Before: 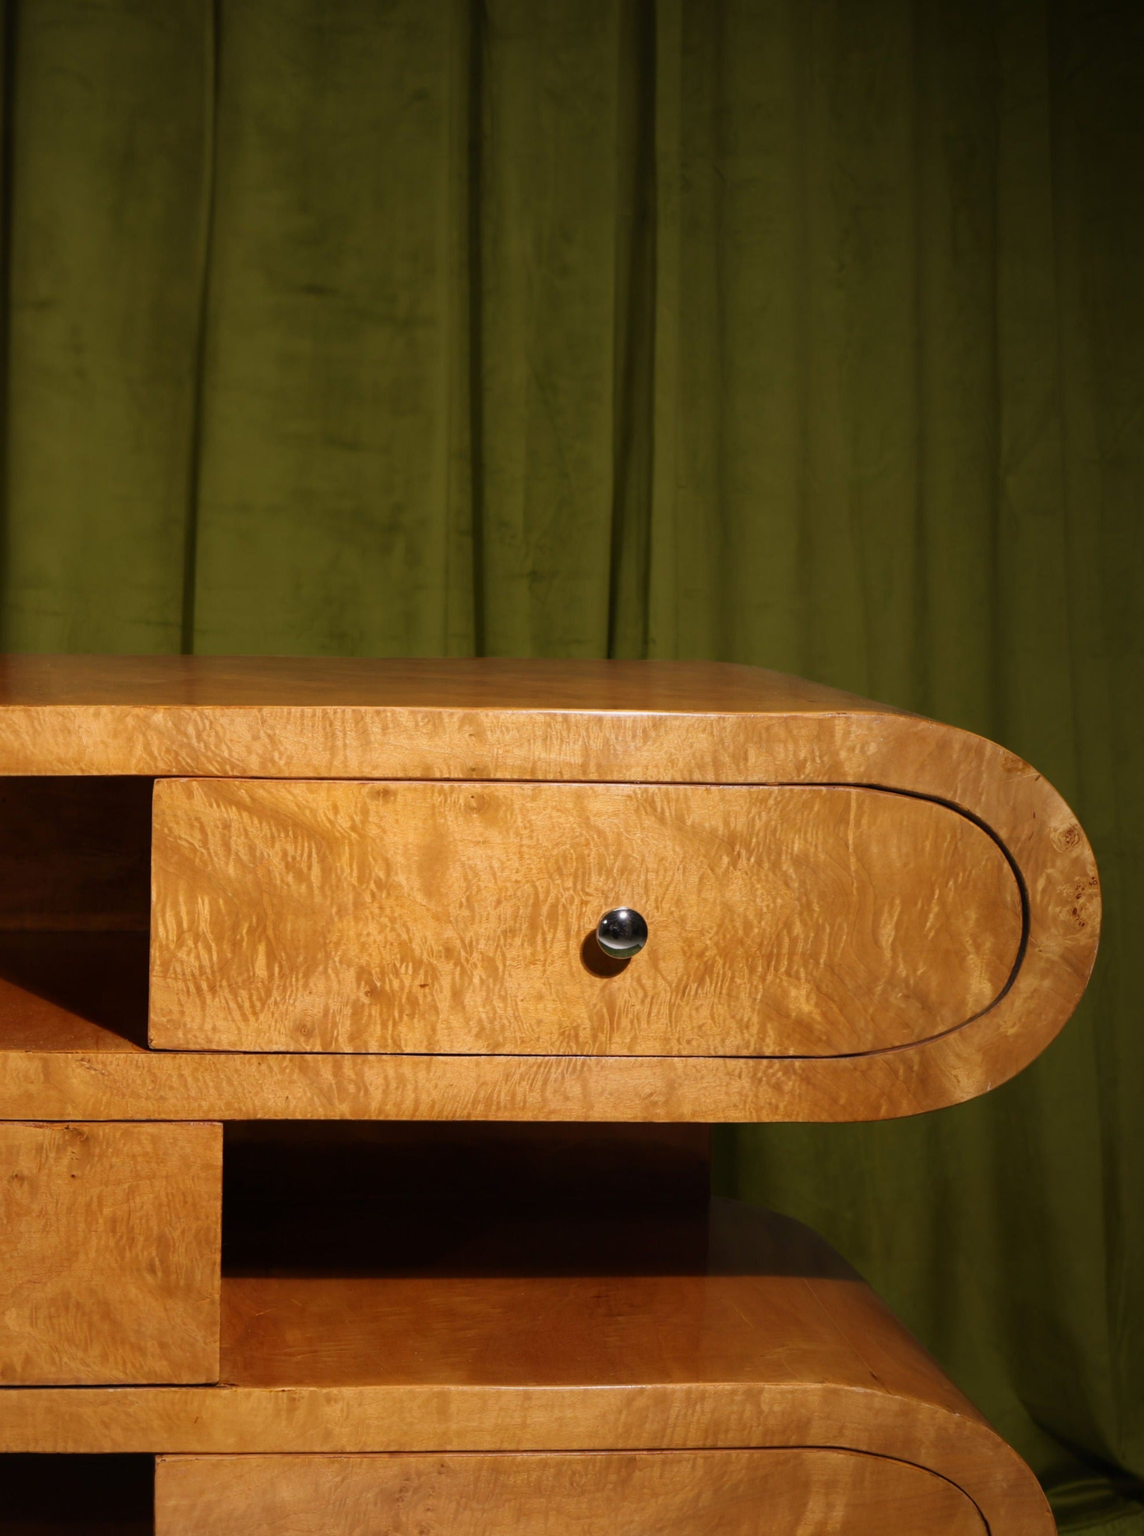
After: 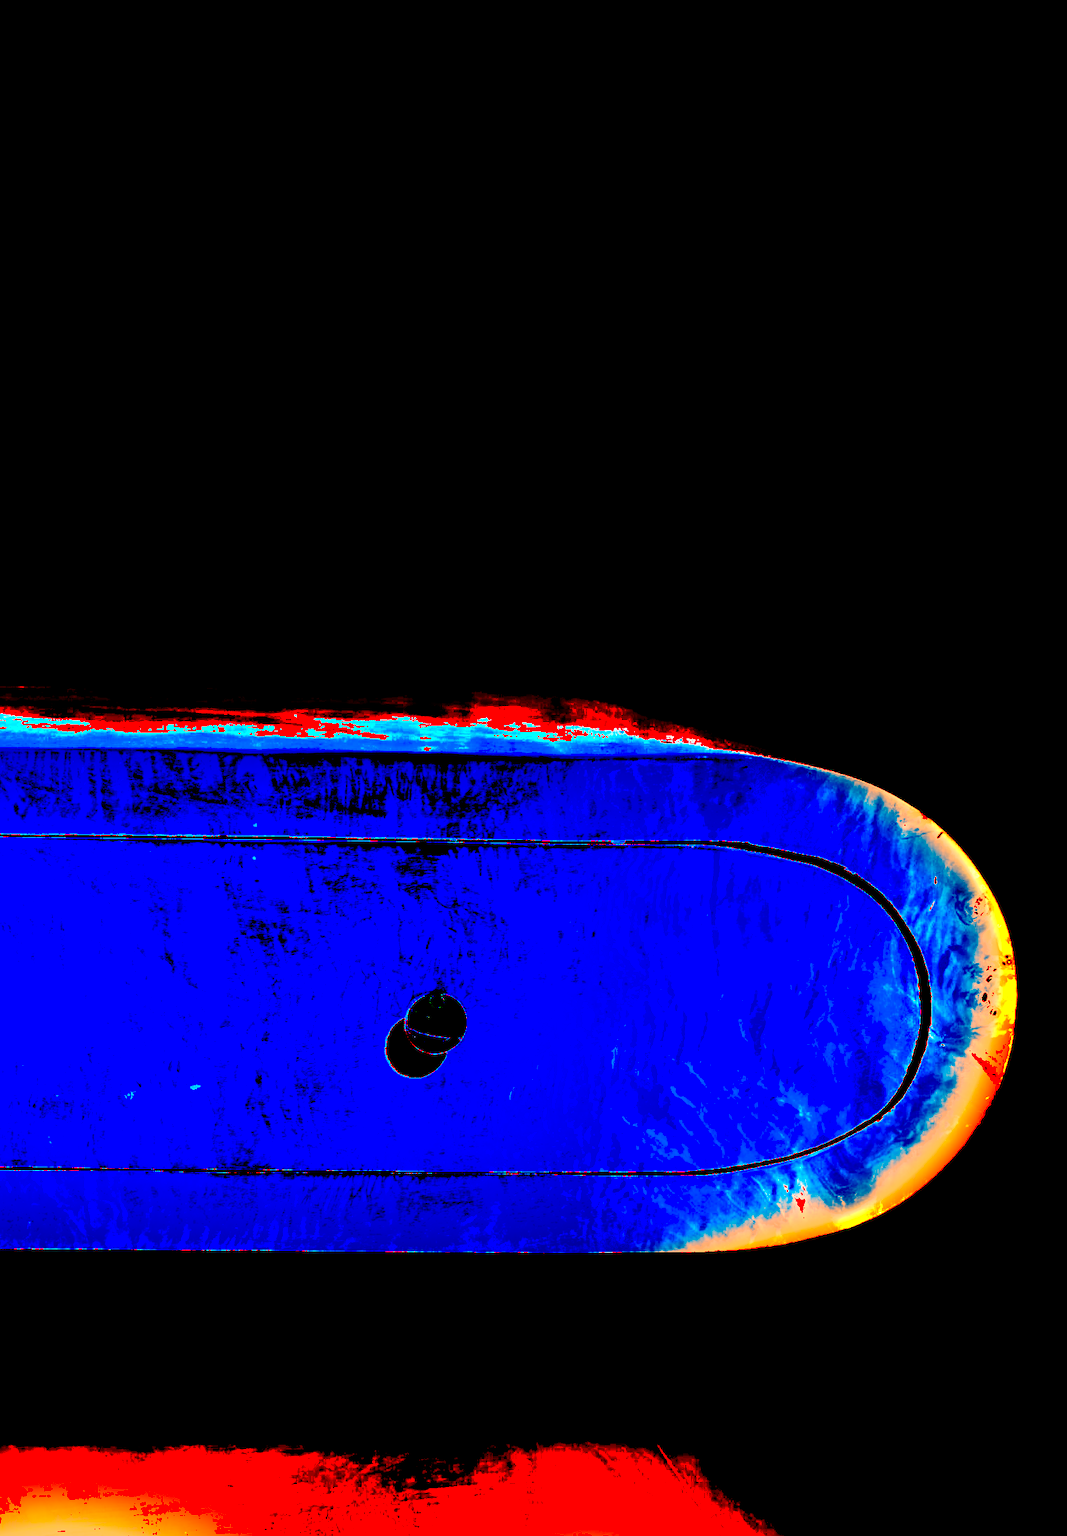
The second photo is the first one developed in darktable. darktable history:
exposure: black level correction 0.099, exposure 3.059 EV, compensate highlight preservation false
haze removal: compatibility mode true, adaptive false
base curve: curves: ch0 [(0, 0) (0.564, 0.291) (0.802, 0.731) (1, 1)], preserve colors none
shadows and highlights: soften with gaussian
velvia: strength 51.27%, mid-tones bias 0.516
crop: left 23.008%, top 5.825%, bottom 11.691%
color zones: curves: ch1 [(0.25, 0.61) (0.75, 0.248)], mix -120.61%
